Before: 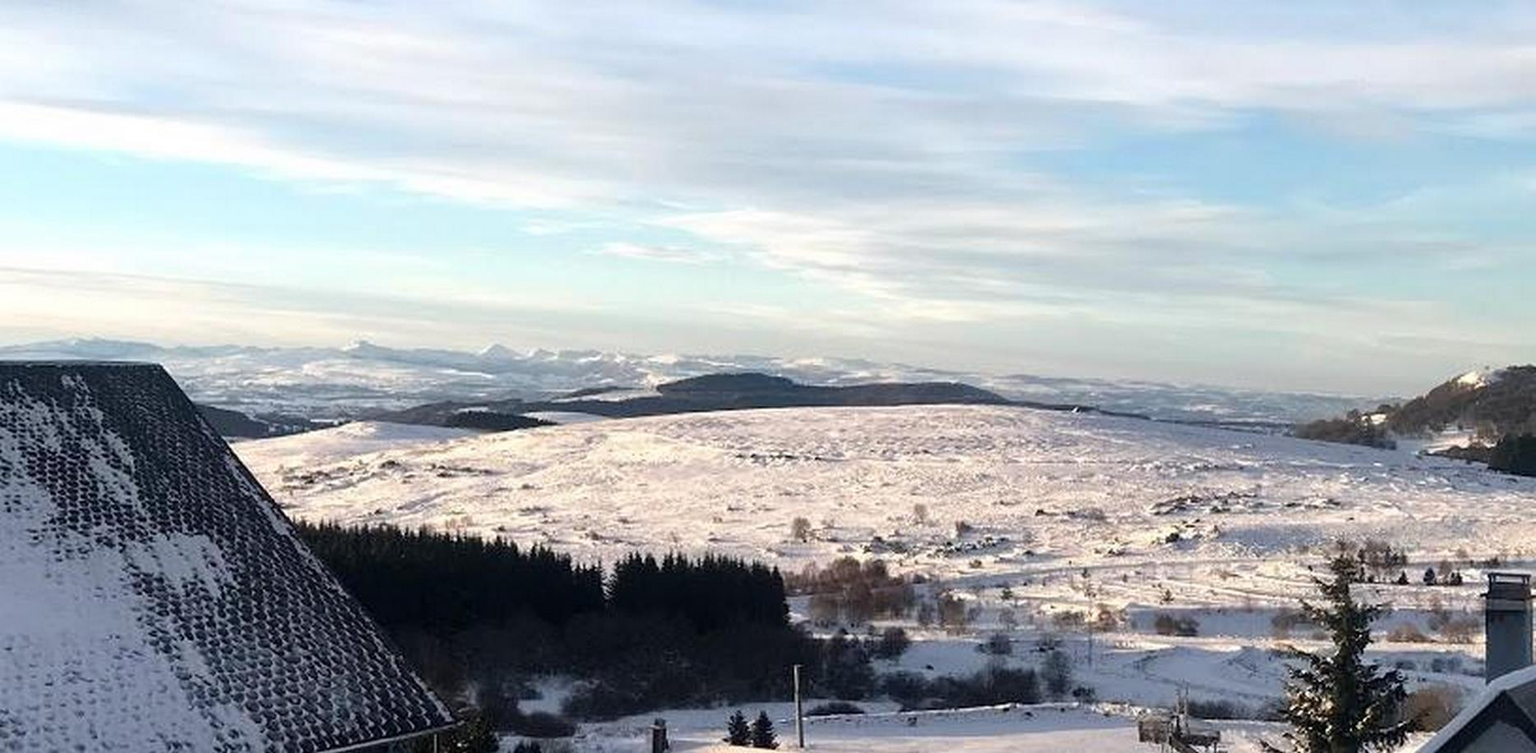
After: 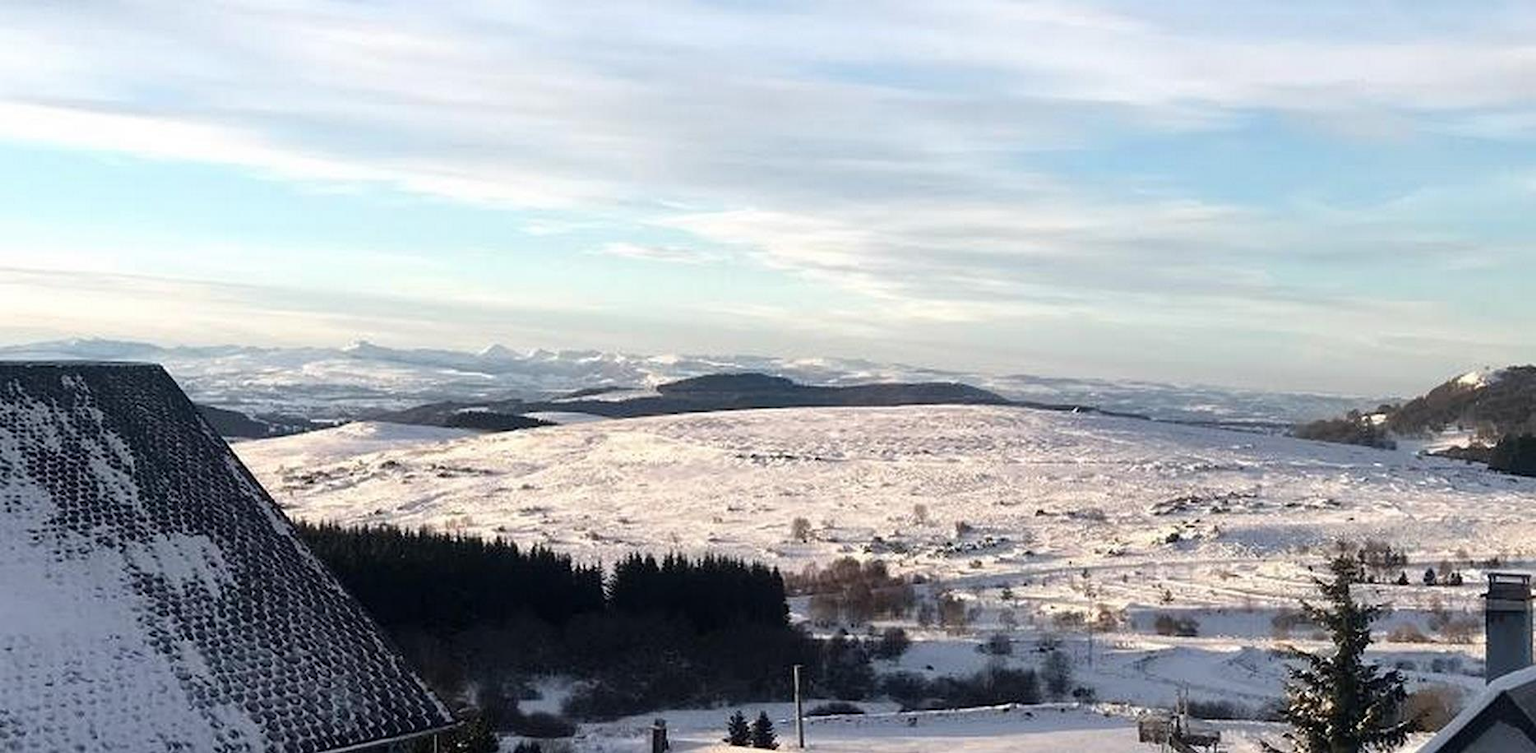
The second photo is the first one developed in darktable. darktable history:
contrast brightness saturation: contrast 0.006, saturation -0.048
